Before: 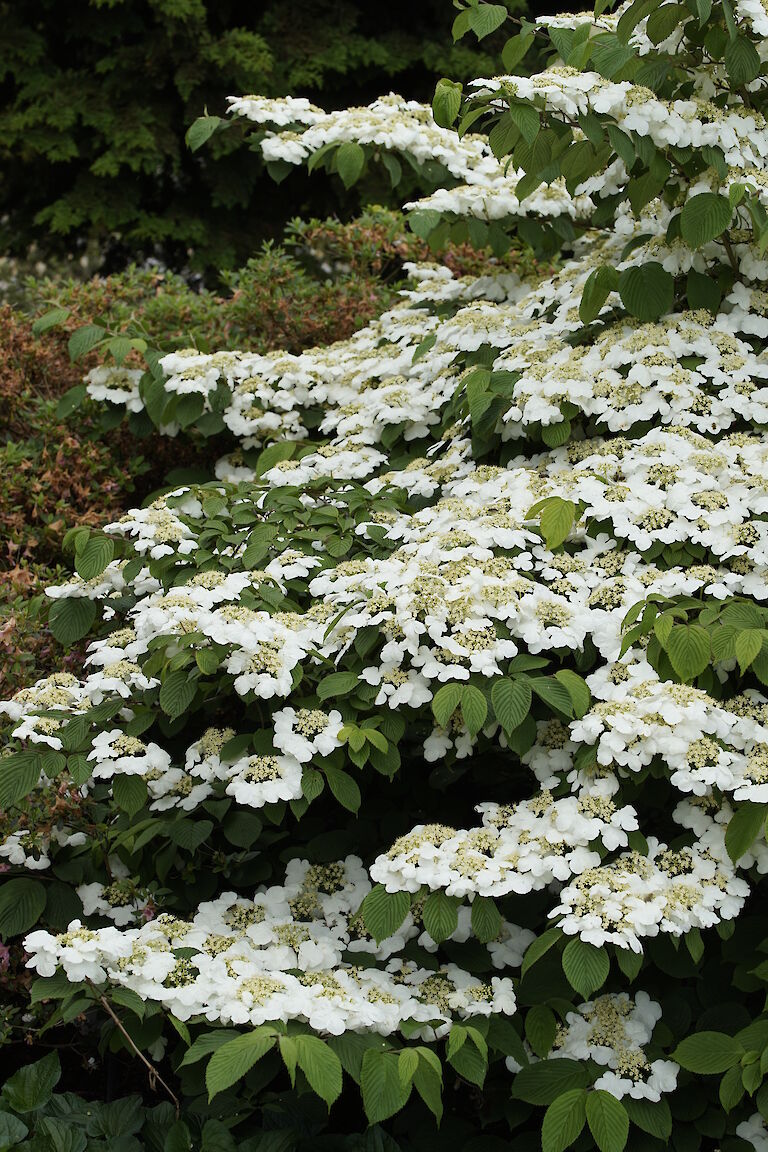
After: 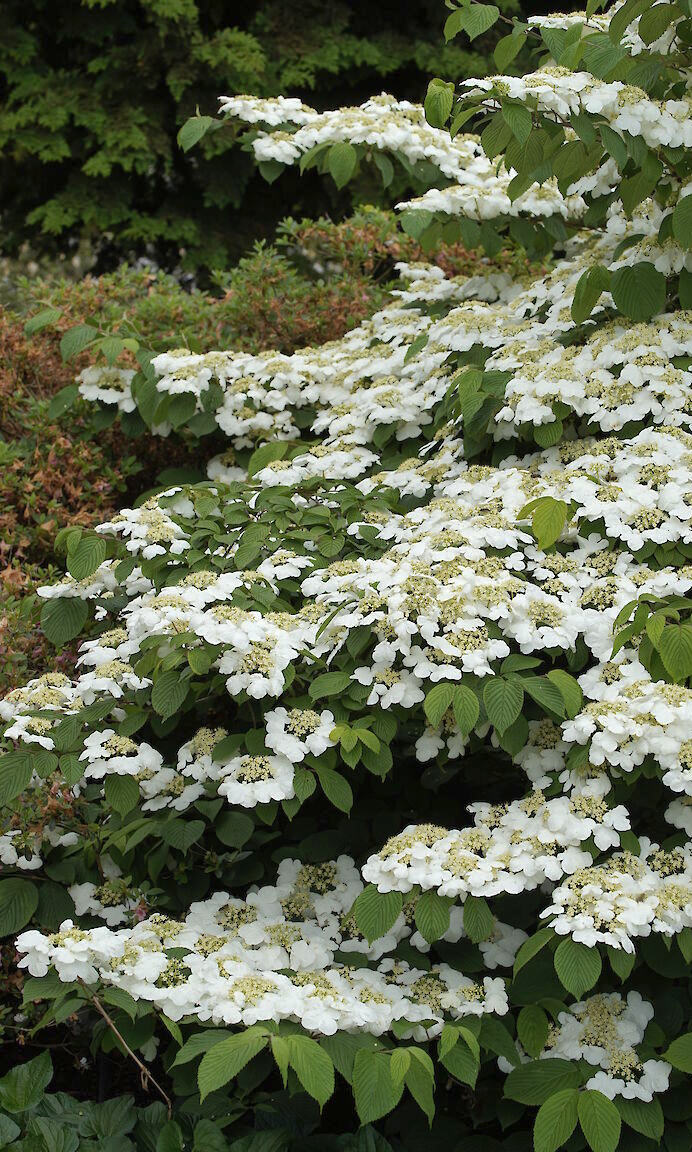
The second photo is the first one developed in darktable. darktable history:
crop and rotate: left 1.088%, right 8.807%
shadows and highlights: on, module defaults
exposure: exposure 0.161 EV, compensate highlight preservation false
